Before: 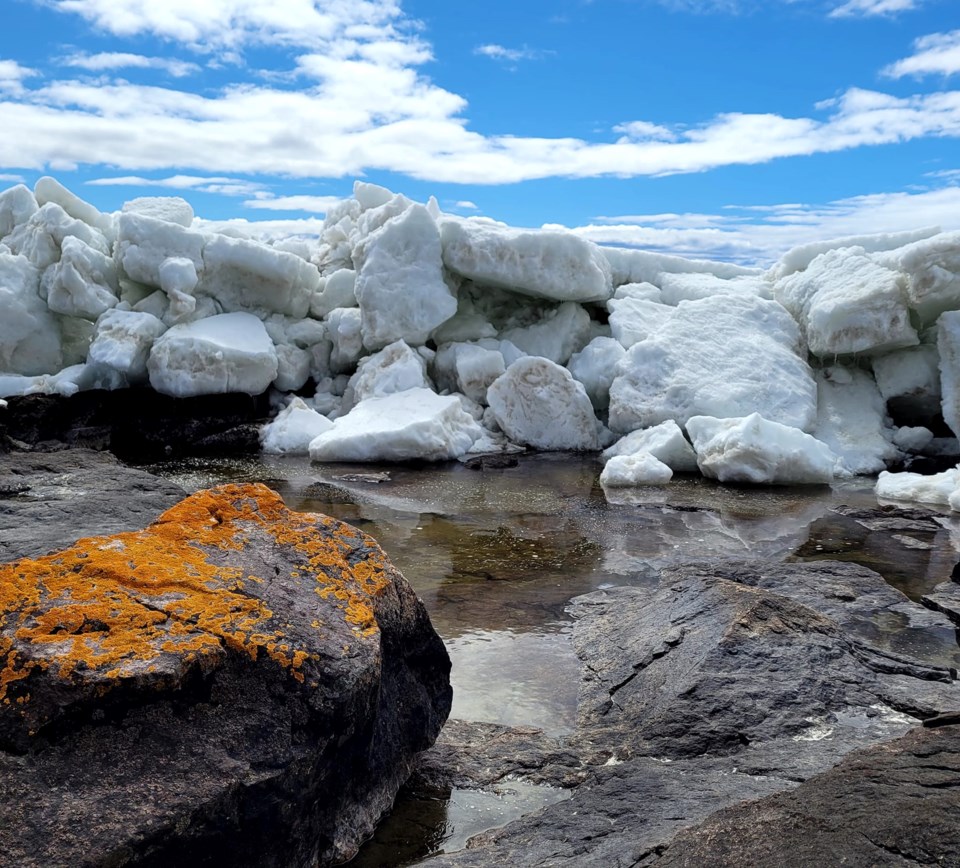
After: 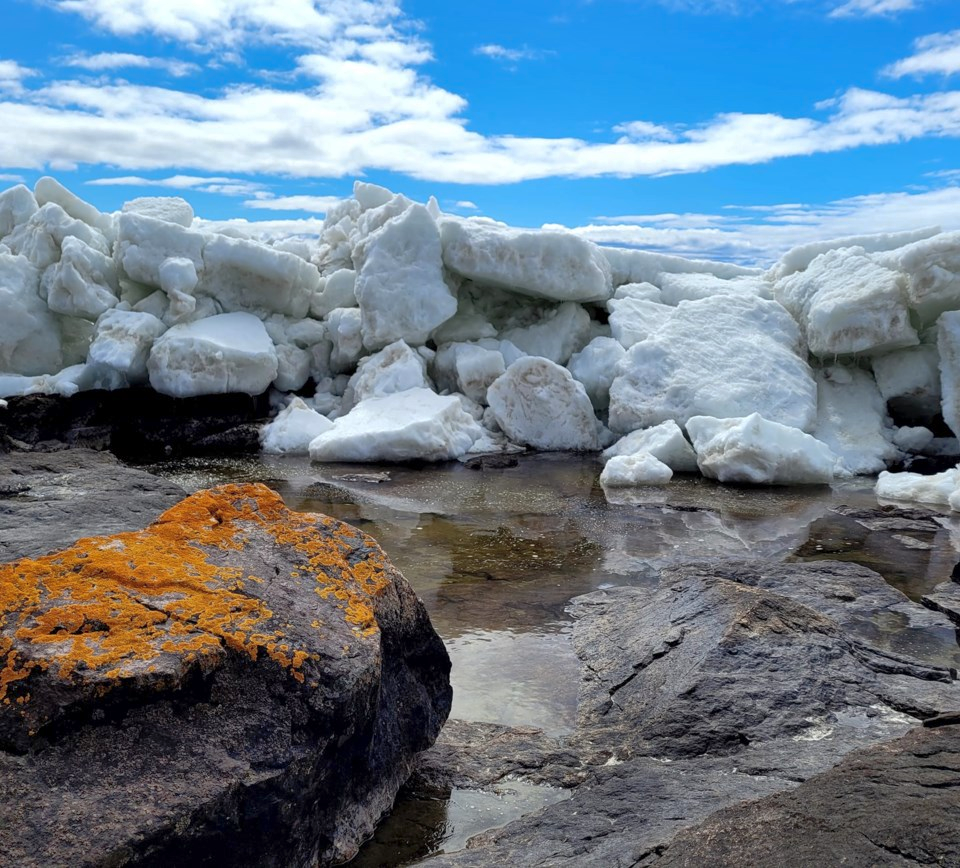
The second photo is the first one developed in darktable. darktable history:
color zones: curves: ch0 [(0.068, 0.464) (0.25, 0.5) (0.48, 0.508) (0.75, 0.536) (0.886, 0.476) (0.967, 0.456)]; ch1 [(0.066, 0.456) (0.25, 0.5) (0.616, 0.508) (0.746, 0.56) (0.934, 0.444)]
shadows and highlights: on, module defaults
